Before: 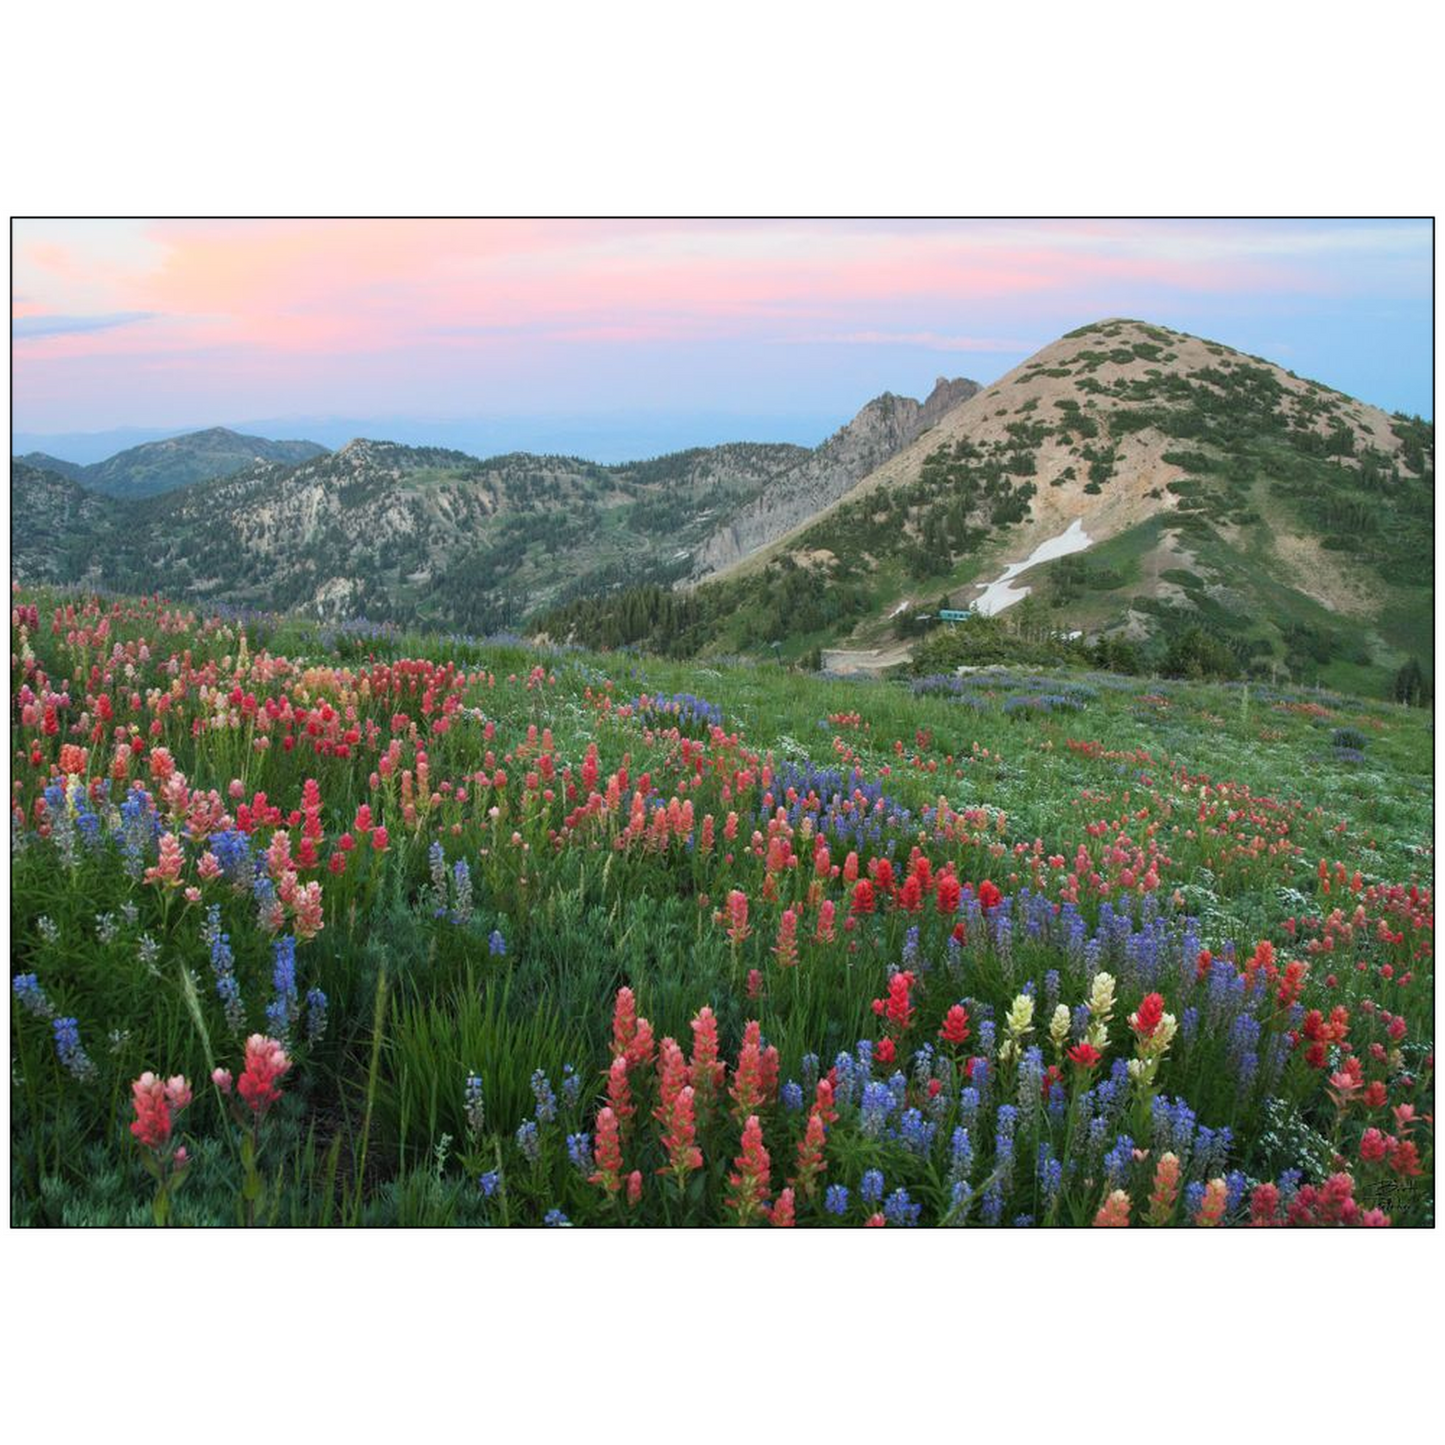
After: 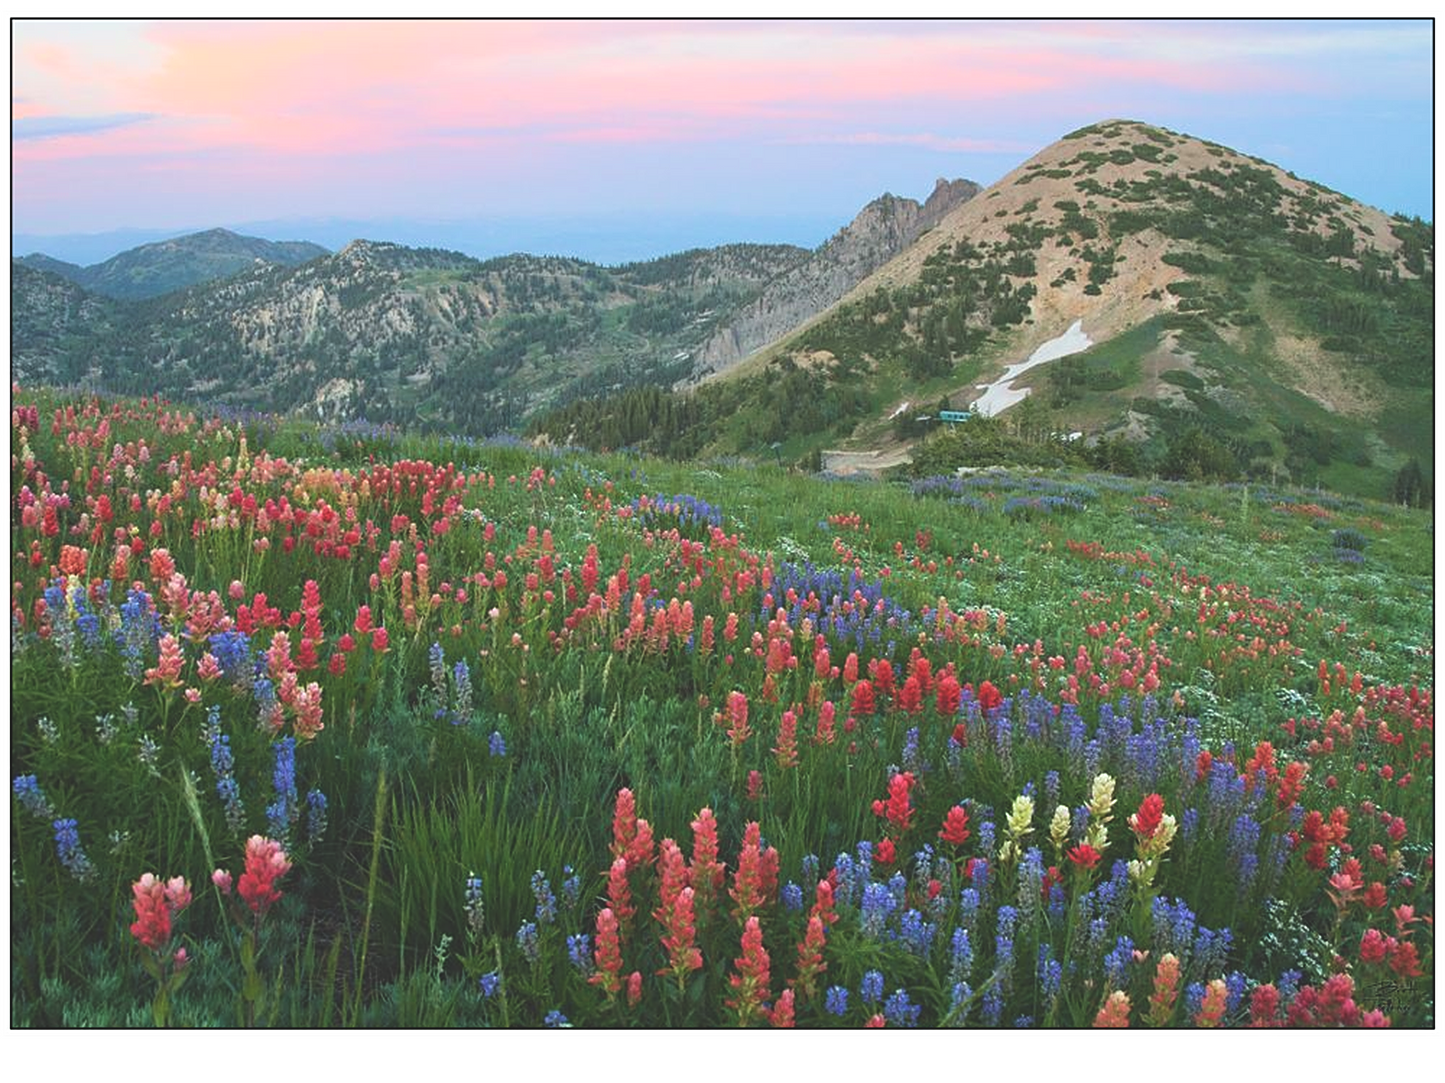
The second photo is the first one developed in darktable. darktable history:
sharpen: on, module defaults
crop: top 13.819%, bottom 11.169%
velvia: on, module defaults
exposure: black level correction -0.028, compensate highlight preservation false
